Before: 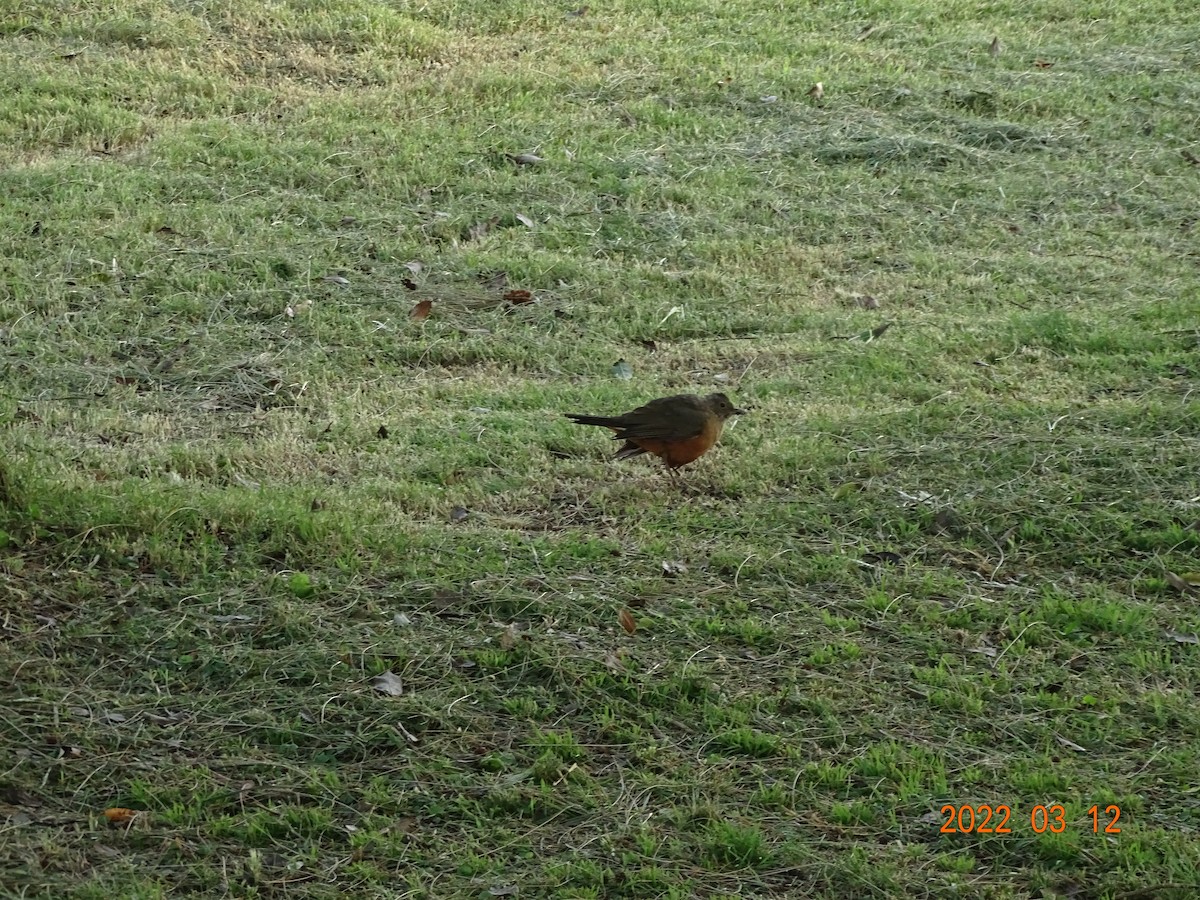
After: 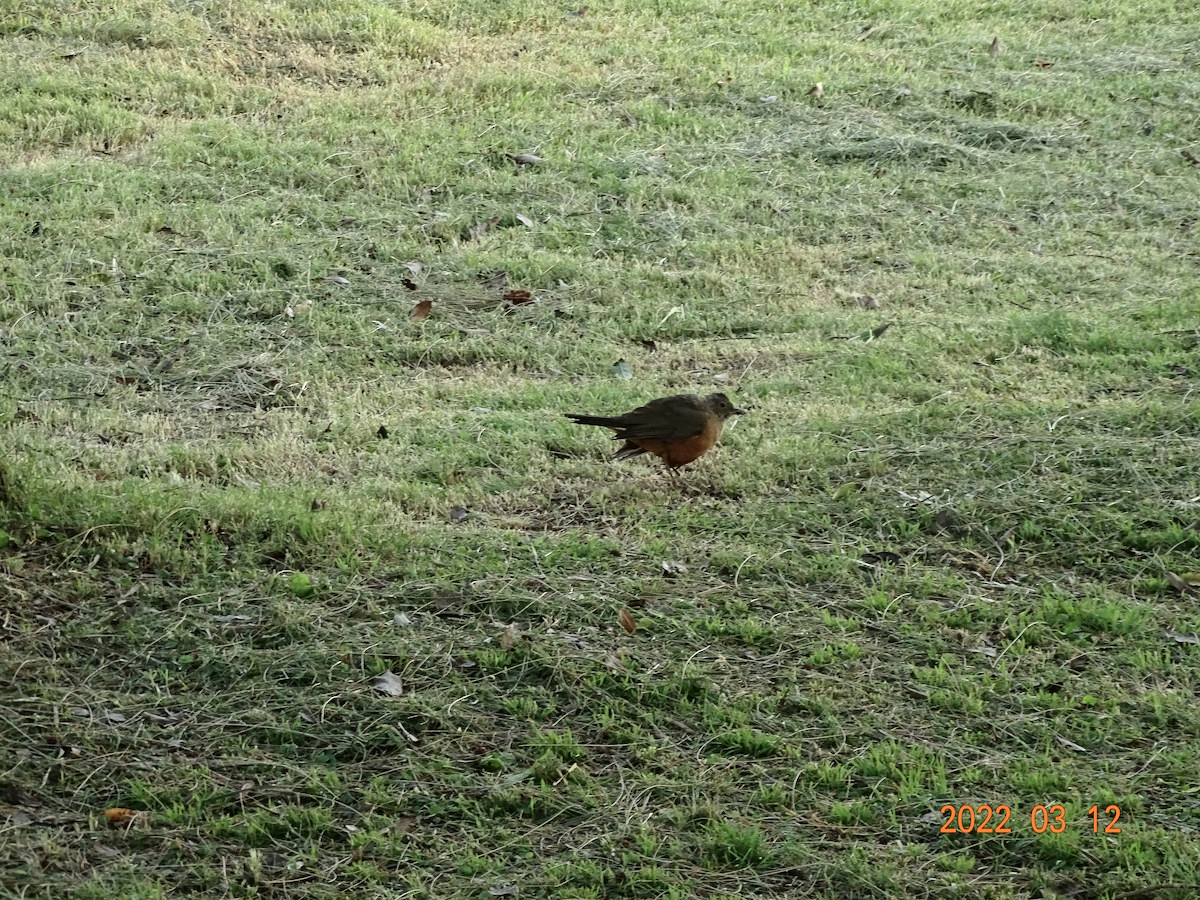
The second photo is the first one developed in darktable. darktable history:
contrast brightness saturation: saturation -0.049
color zones: curves: ch0 [(0.25, 0.5) (0.423, 0.5) (0.443, 0.5) (0.521, 0.756) (0.568, 0.5) (0.576, 0.5) (0.75, 0.5)]; ch1 [(0.25, 0.5) (0.423, 0.5) (0.443, 0.5) (0.539, 0.873) (0.624, 0.565) (0.631, 0.5) (0.75, 0.5)]
tone curve: curves: ch0 [(0, 0) (0.004, 0.001) (0.133, 0.112) (0.325, 0.362) (0.832, 0.893) (1, 1)], color space Lab, independent channels, preserve colors none
